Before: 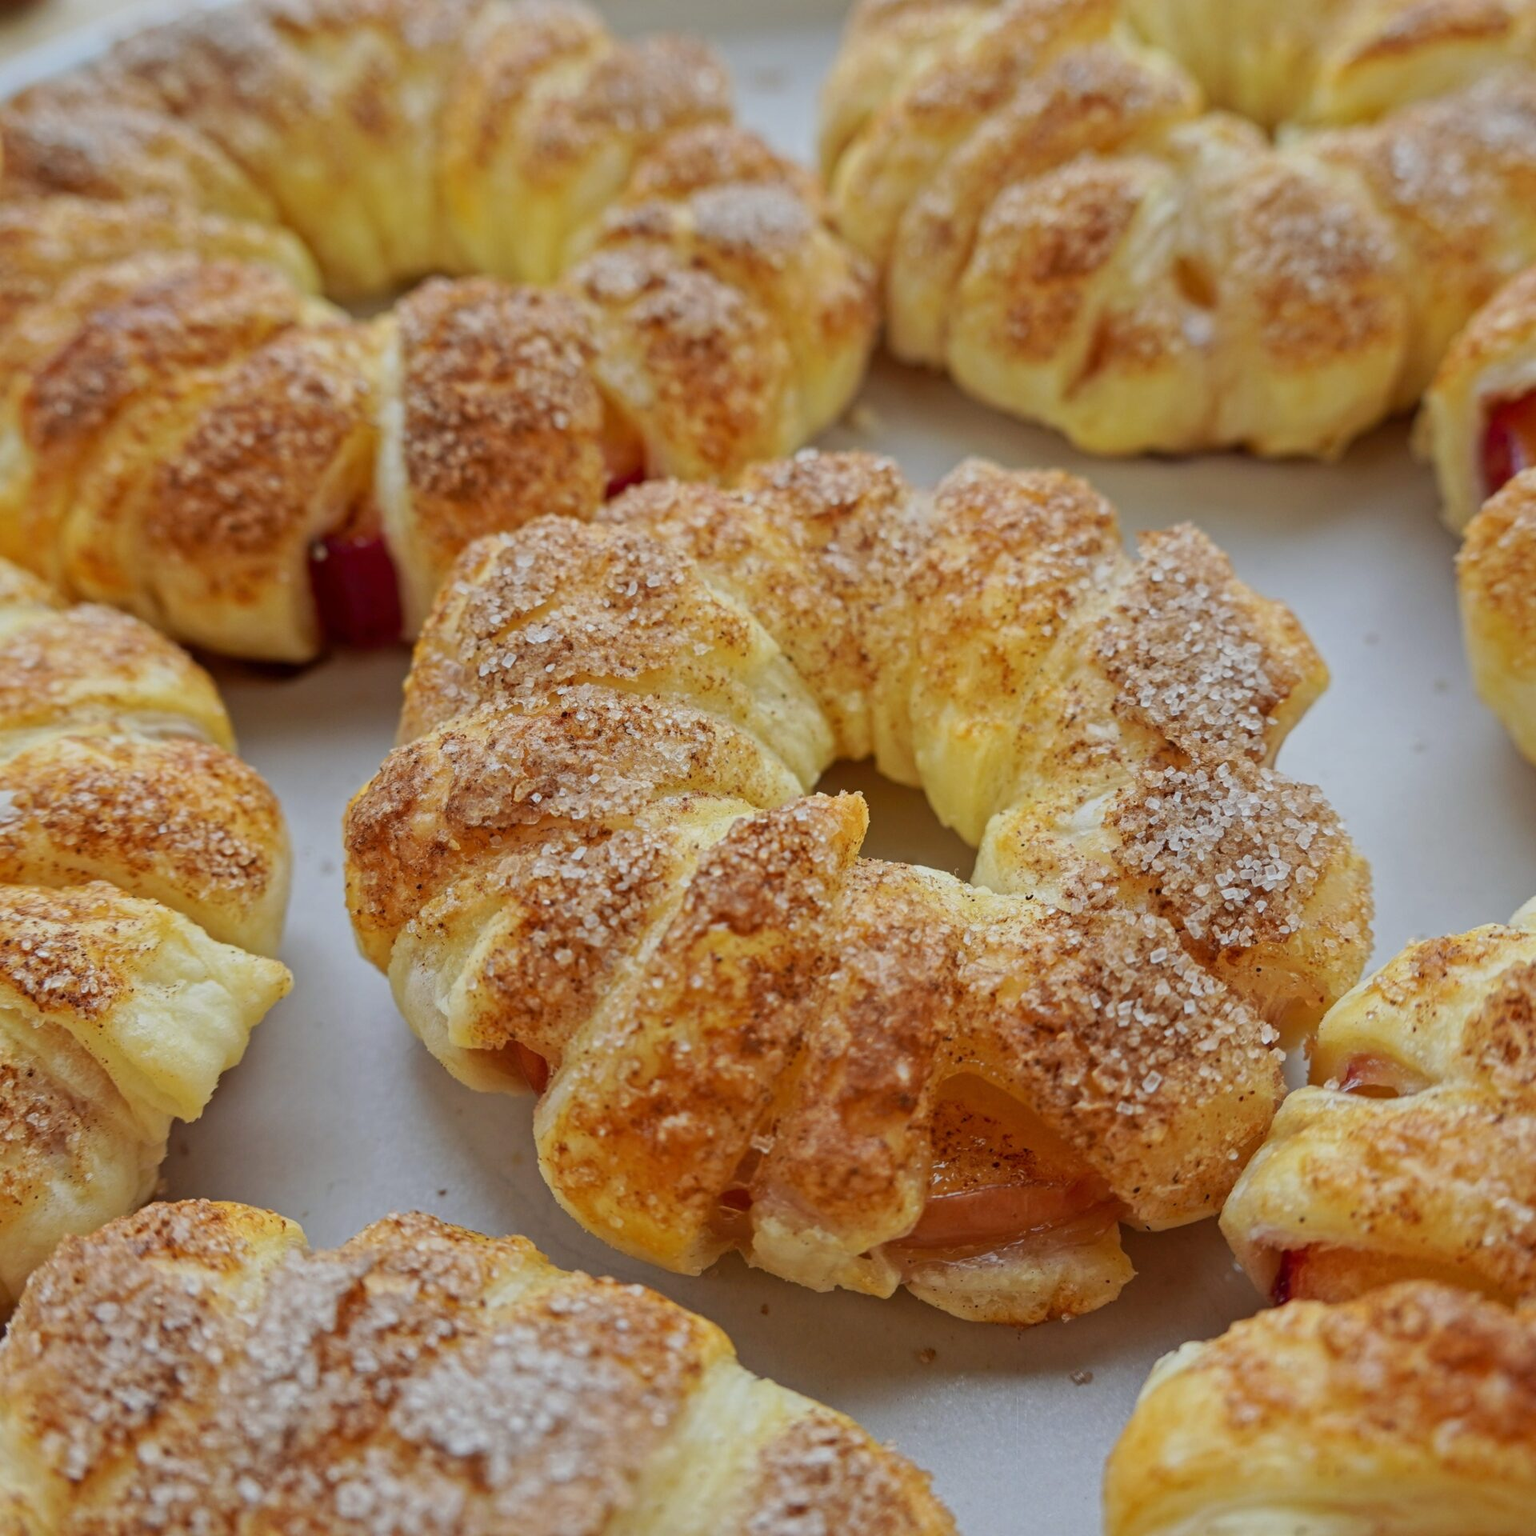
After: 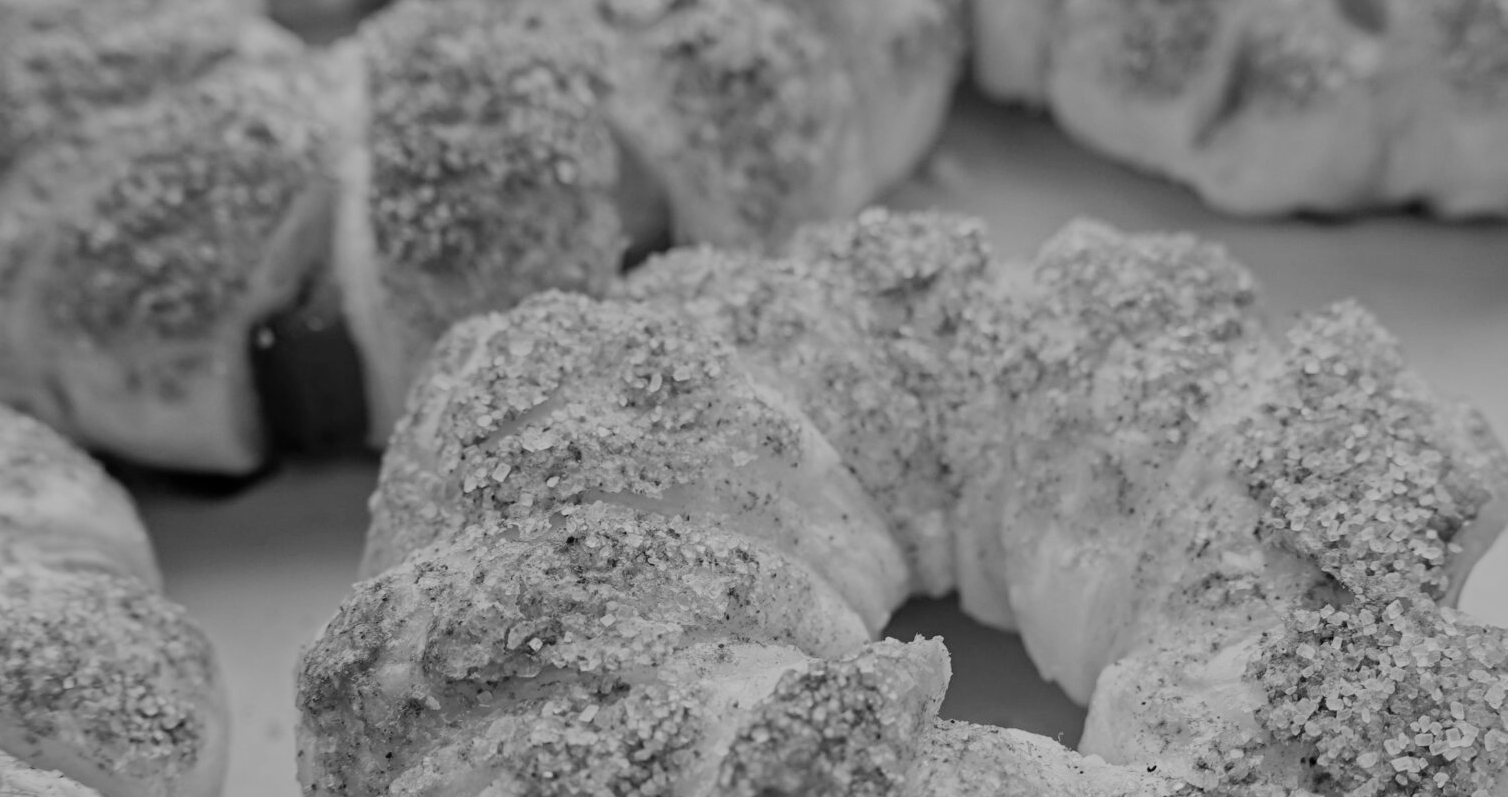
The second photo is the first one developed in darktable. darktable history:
filmic rgb: black relative exposure -7.65 EV, white relative exposure 4.56 EV, hardness 3.61
crop: left 7.036%, top 18.398%, right 14.379%, bottom 40.043%
monochrome: on, module defaults
